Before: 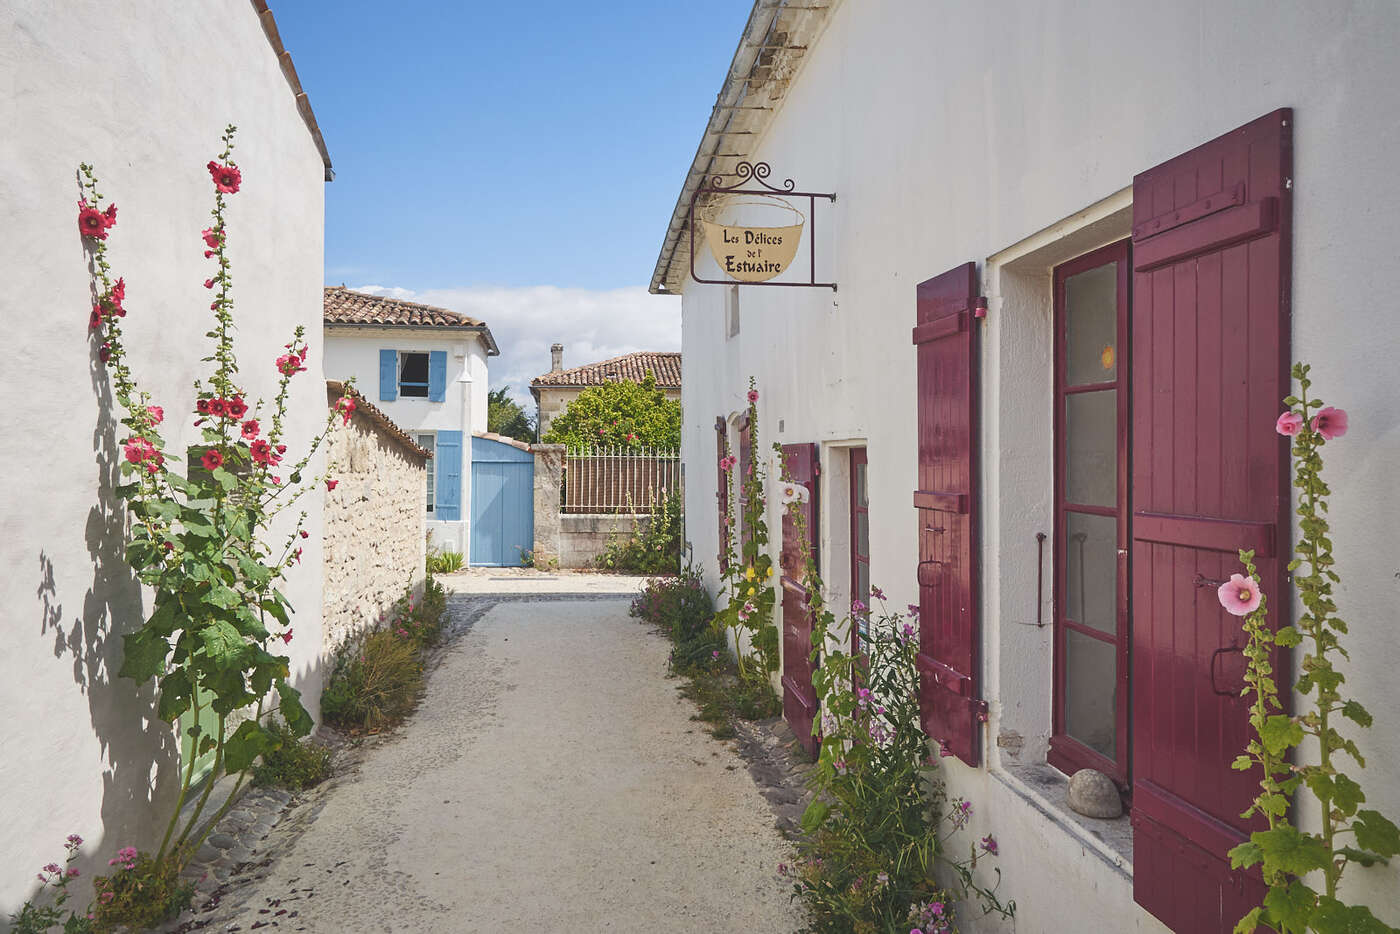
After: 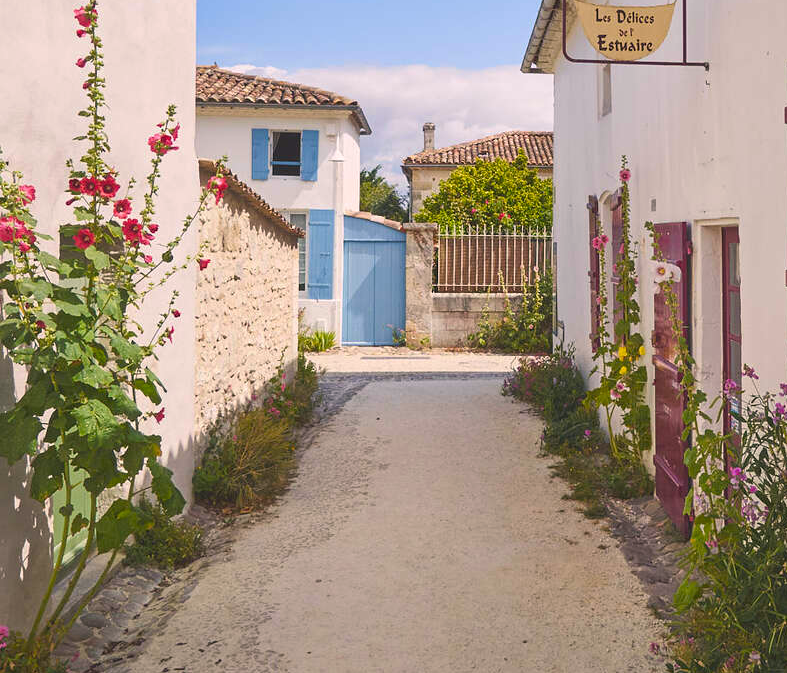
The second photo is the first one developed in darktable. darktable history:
crop: left 9.184%, top 23.749%, right 34.598%, bottom 4.193%
color balance rgb: perceptual saturation grading › global saturation 0.809%, global vibrance 41.067%
color correction: highlights a* 7.21, highlights b* 3.92
